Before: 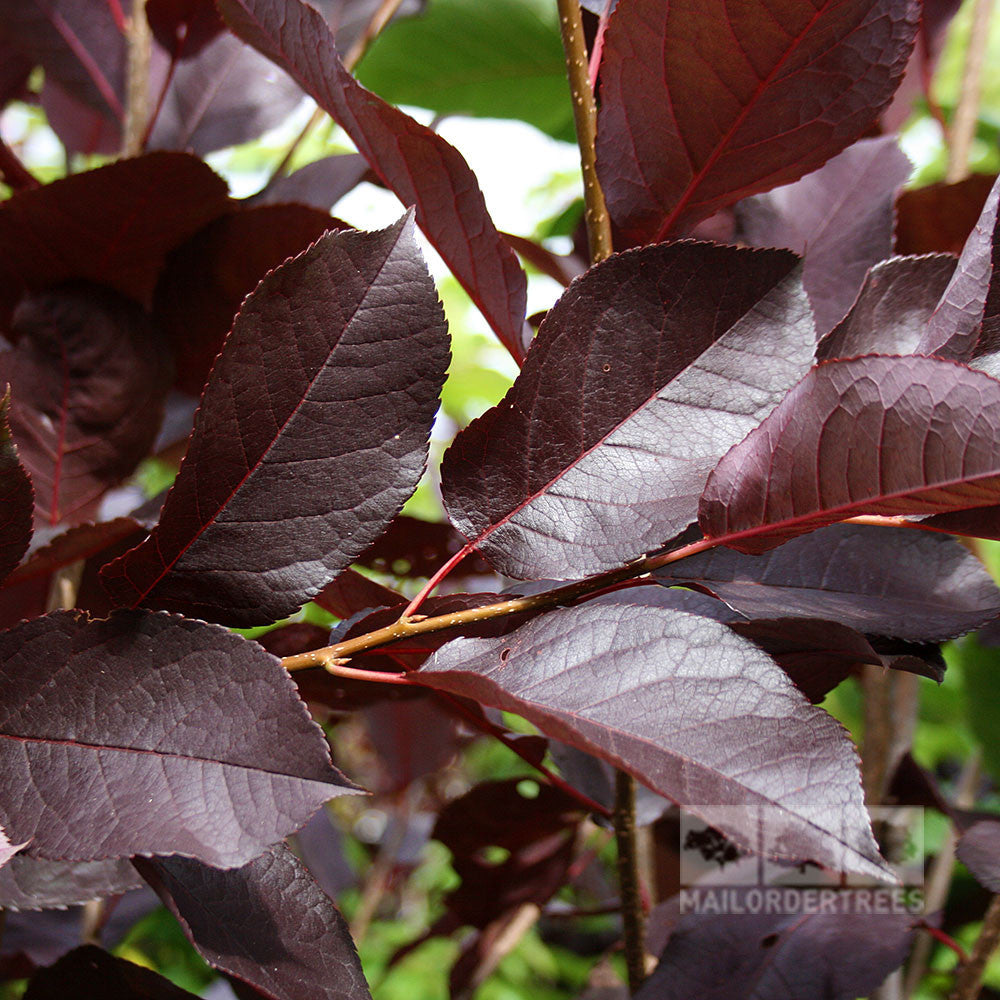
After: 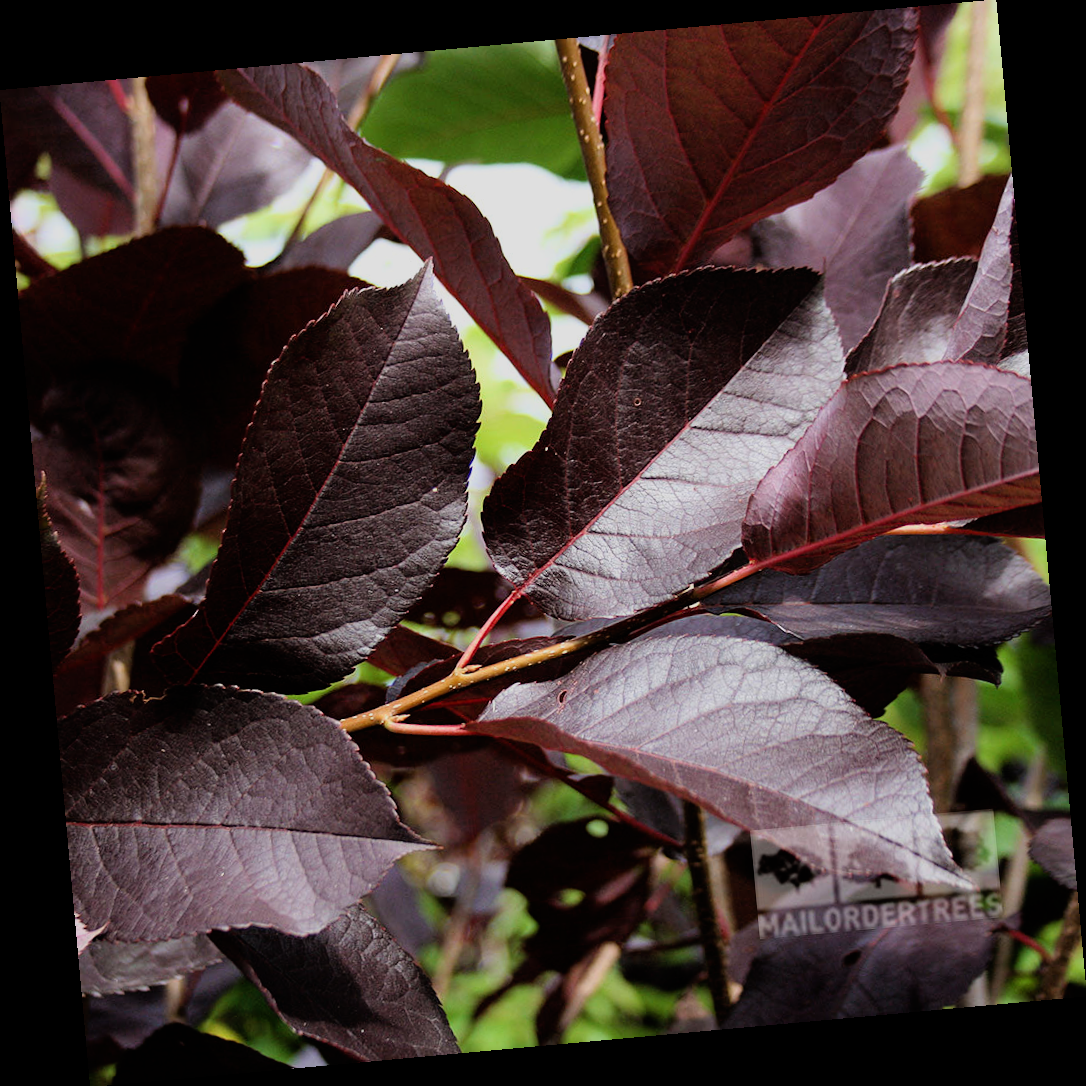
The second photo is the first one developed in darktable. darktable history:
rotate and perspective: rotation -5.2°, automatic cropping off
filmic rgb: black relative exposure -7.75 EV, white relative exposure 4.4 EV, threshold 3 EV, hardness 3.76, latitude 50%, contrast 1.1, color science v5 (2021), contrast in shadows safe, contrast in highlights safe, enable highlight reconstruction true
